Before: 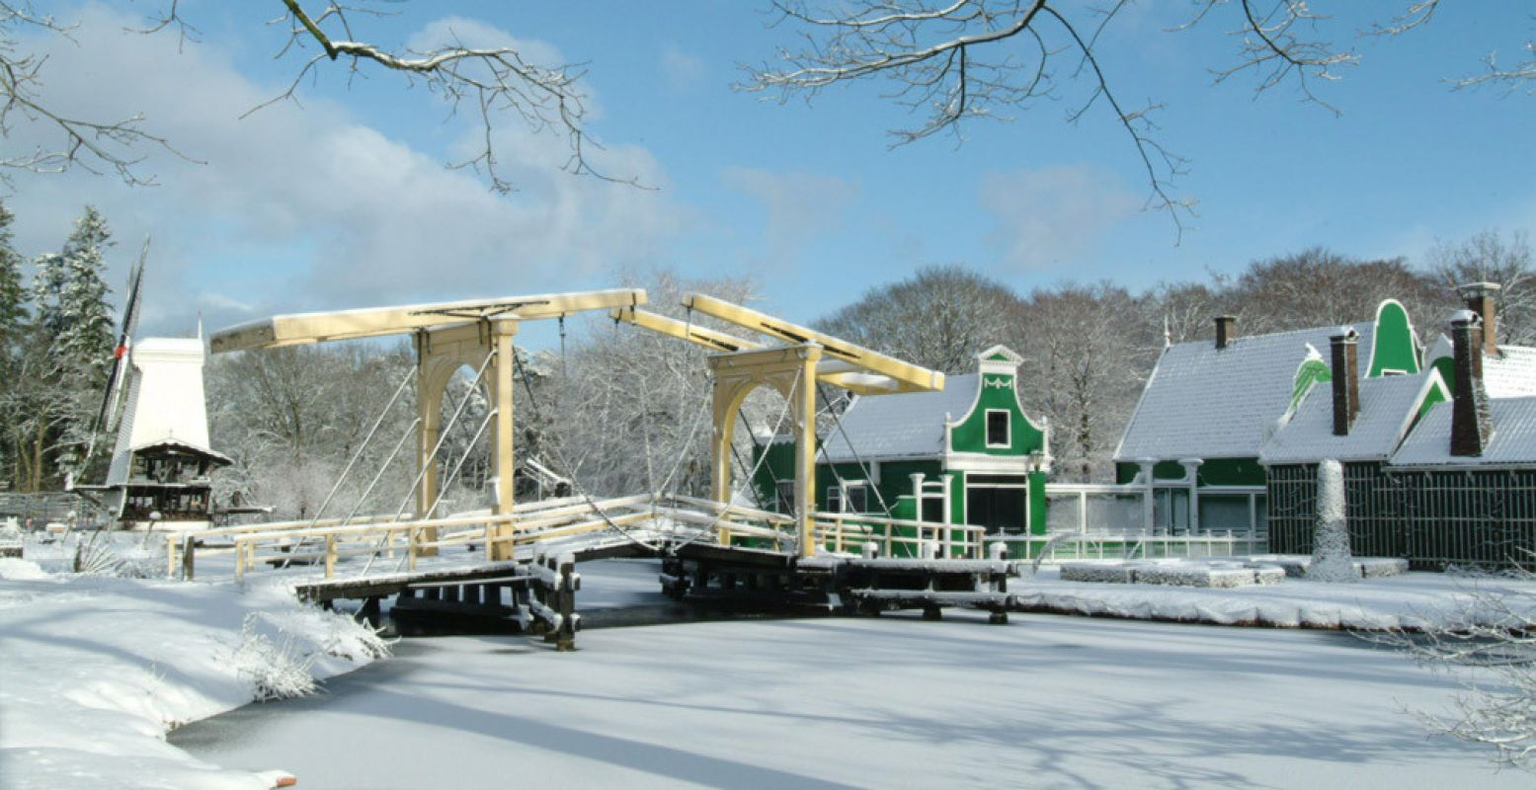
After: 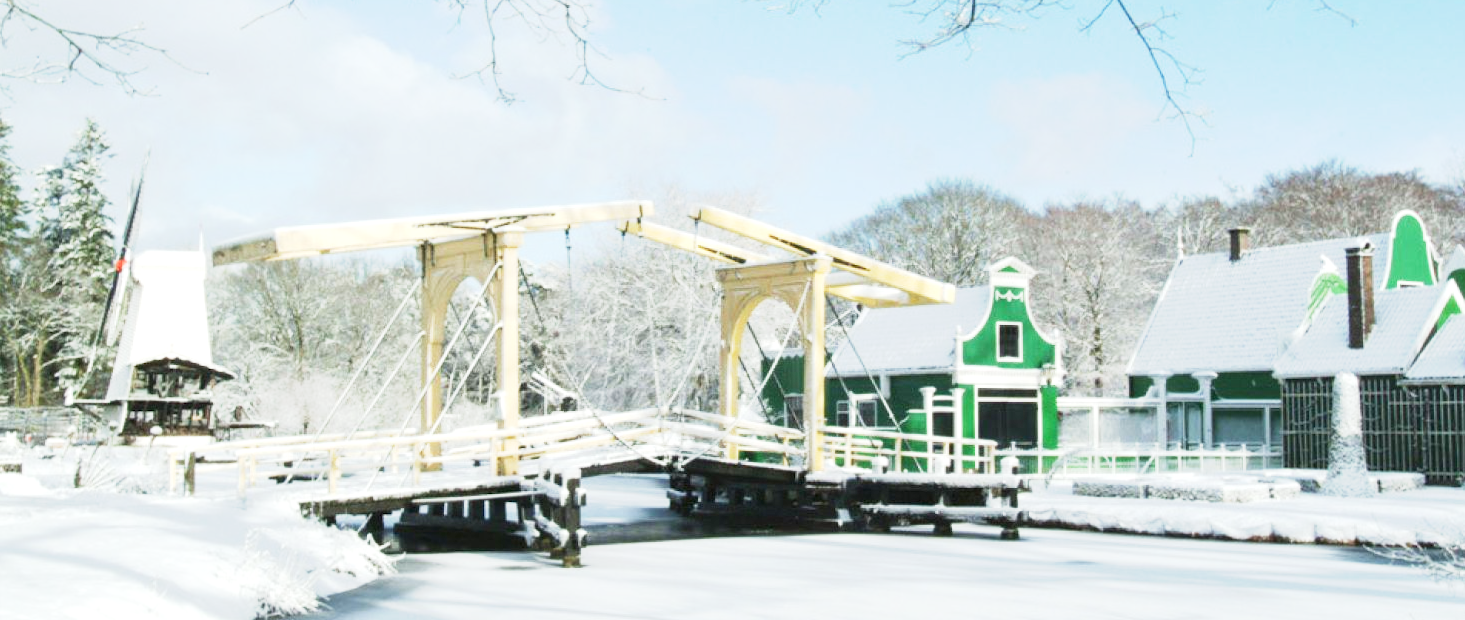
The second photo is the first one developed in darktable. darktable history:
base curve: curves: ch0 [(0, 0) (0.088, 0.125) (0.176, 0.251) (0.354, 0.501) (0.613, 0.749) (1, 0.877)], preserve colors none
exposure: black level correction 0, exposure 1.001 EV, compensate highlight preservation false
crop and rotate: angle 0.042°, top 11.568%, right 5.594%, bottom 10.821%
